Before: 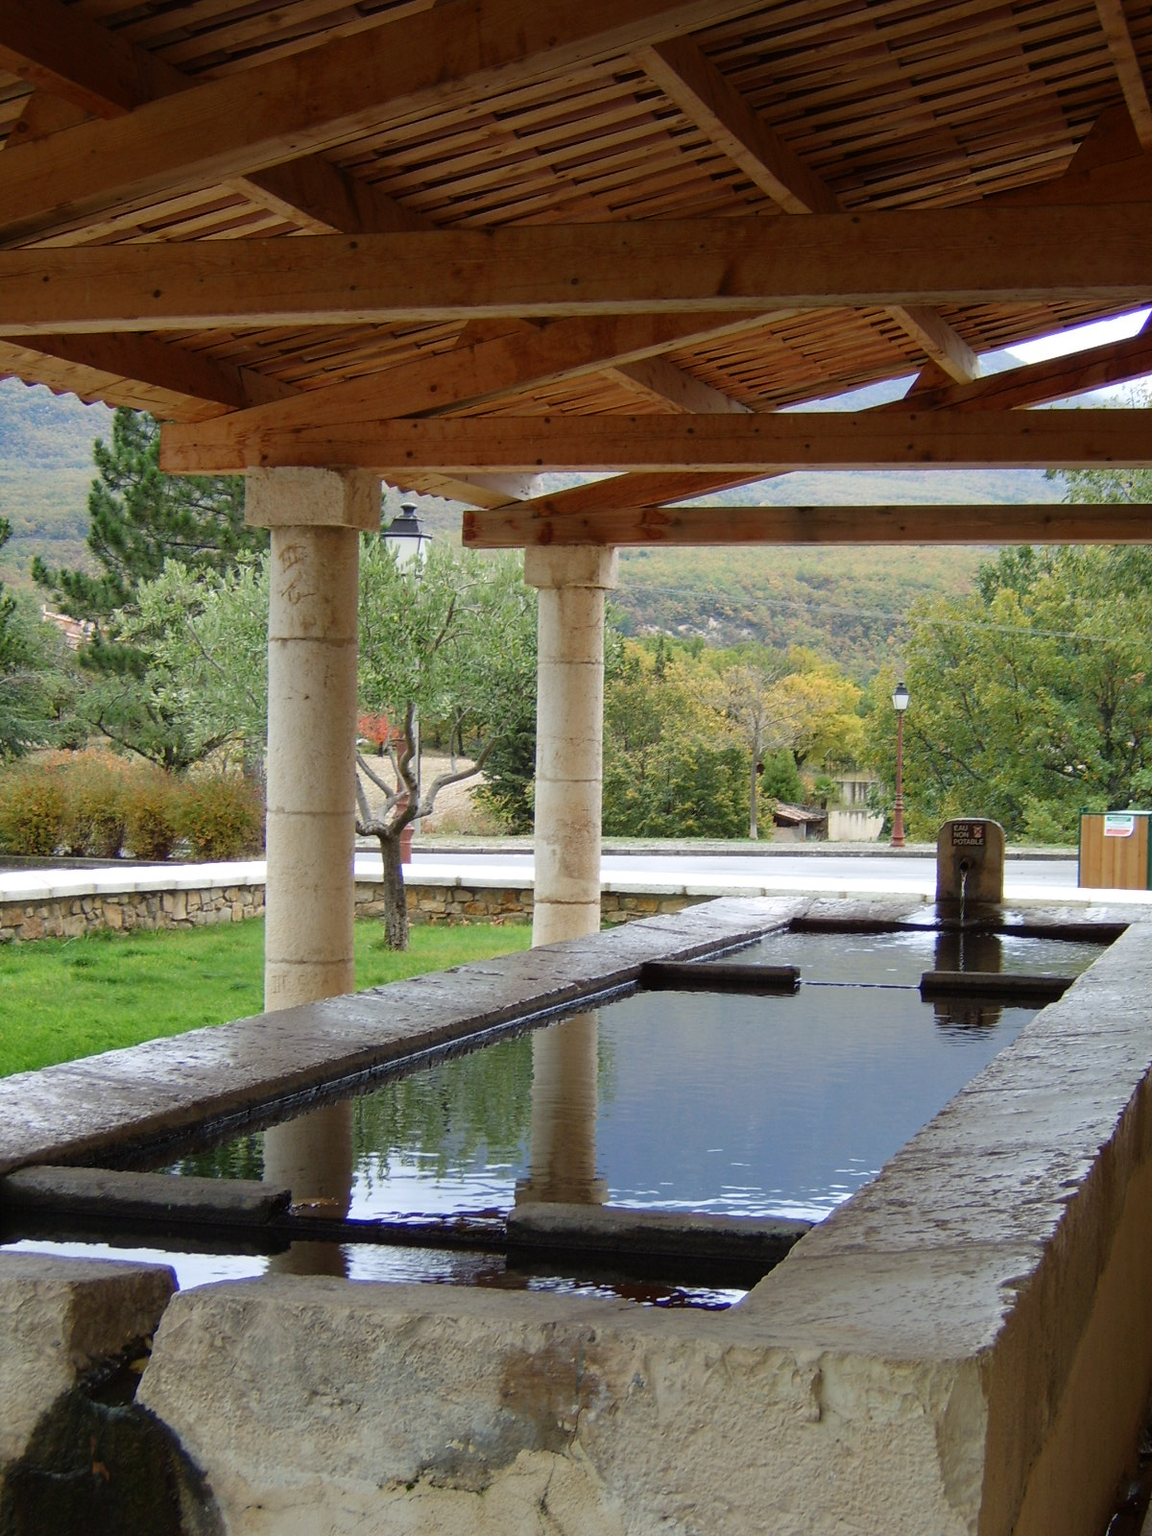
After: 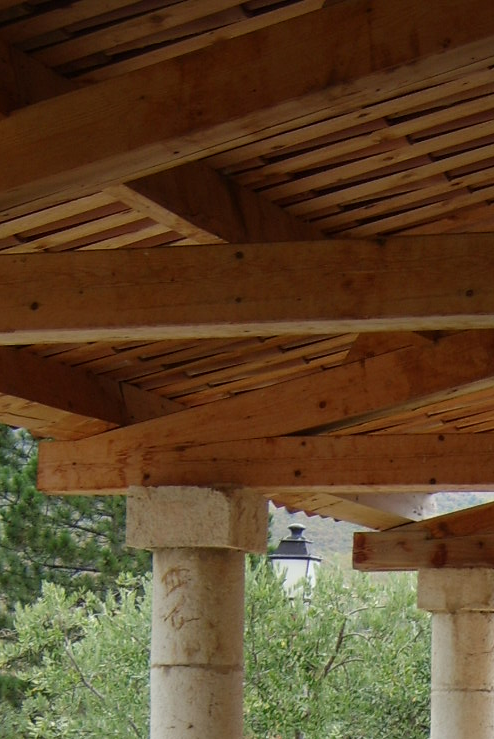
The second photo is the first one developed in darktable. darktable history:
crop and rotate: left 10.824%, top 0.06%, right 47.989%, bottom 53.704%
